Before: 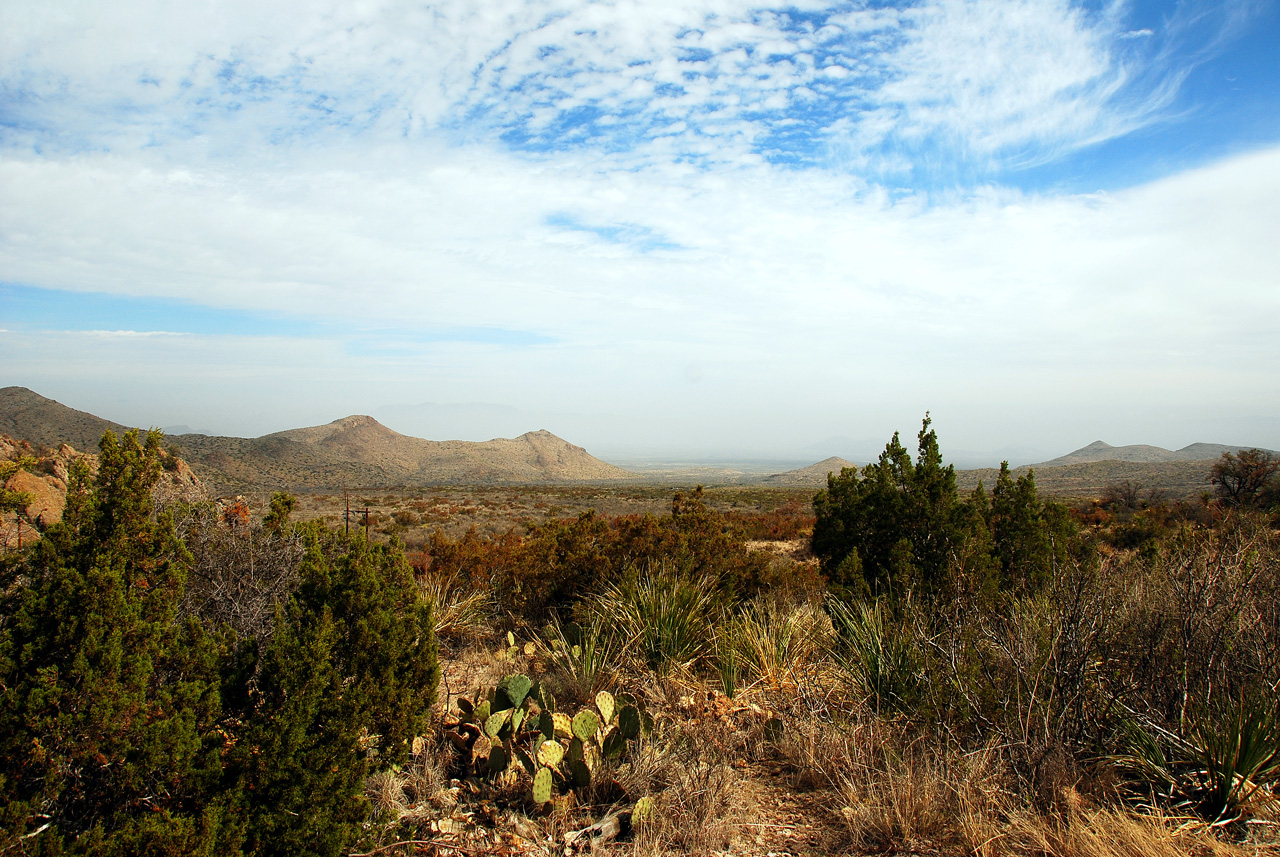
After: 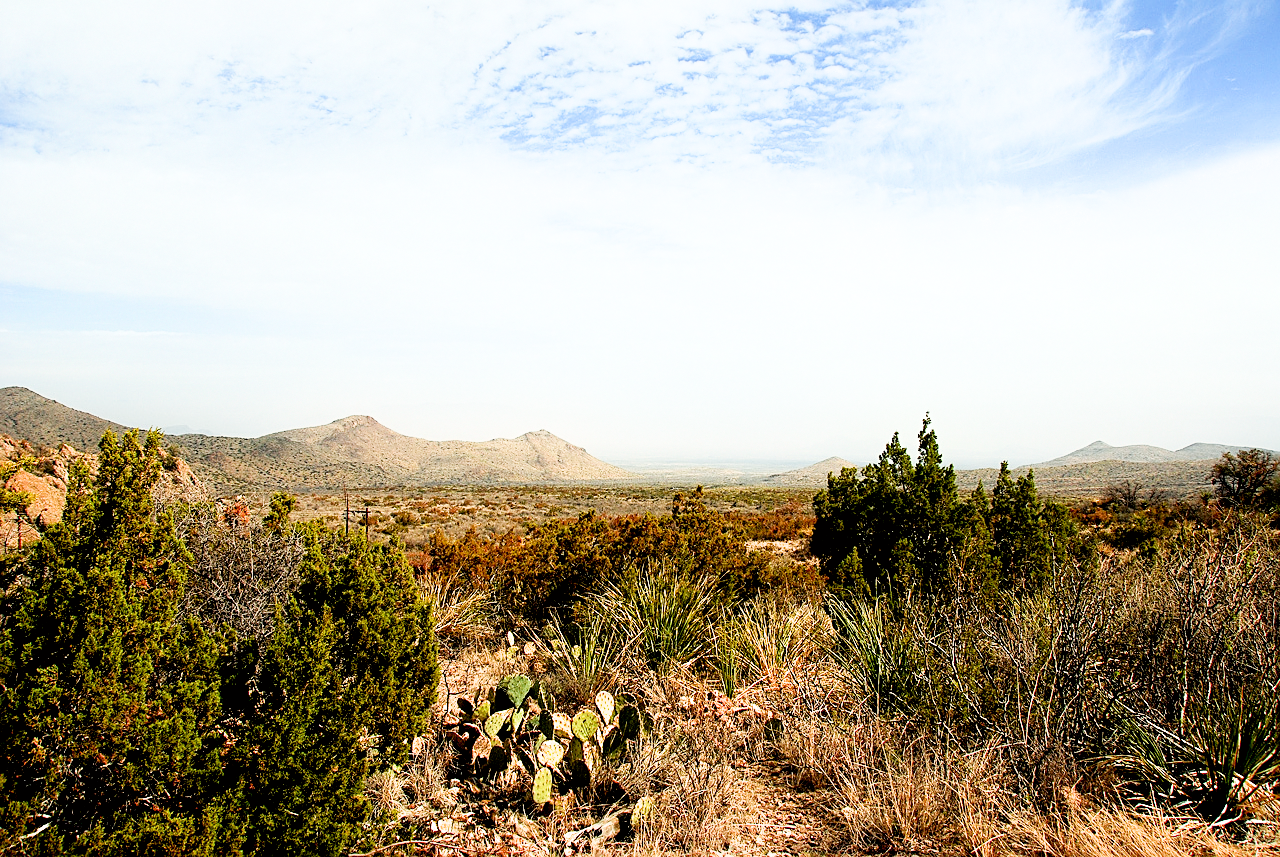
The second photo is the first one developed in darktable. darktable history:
sharpen: amount 0.49
exposure: black level correction 0.009, exposure 1.431 EV, compensate highlight preservation false
filmic rgb: black relative exposure -7.65 EV, white relative exposure 3.99 EV, hardness 4.02, contrast 1.094, highlights saturation mix -31.28%, enable highlight reconstruction true
